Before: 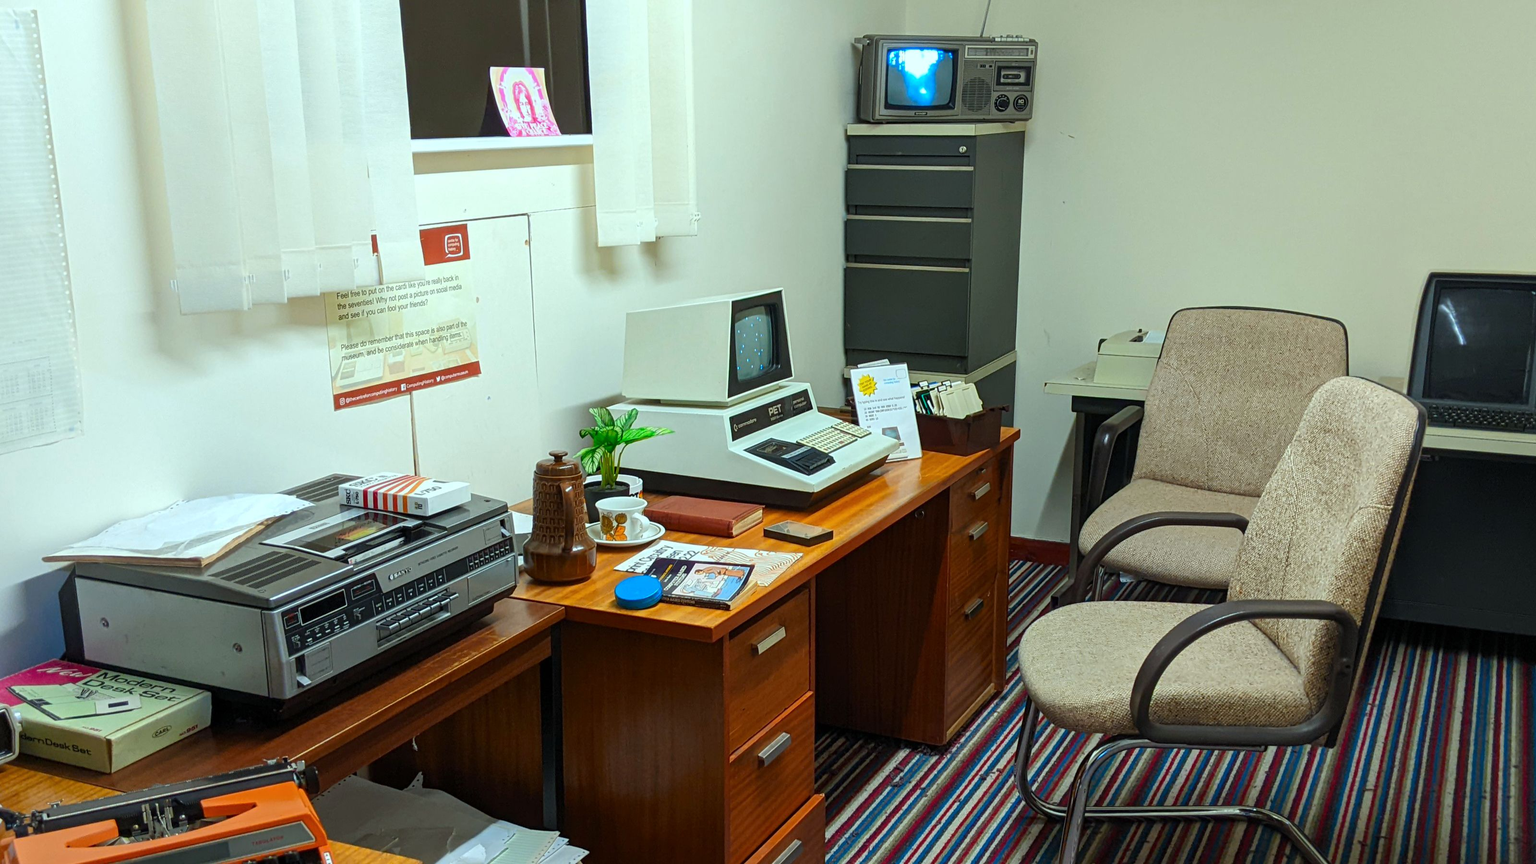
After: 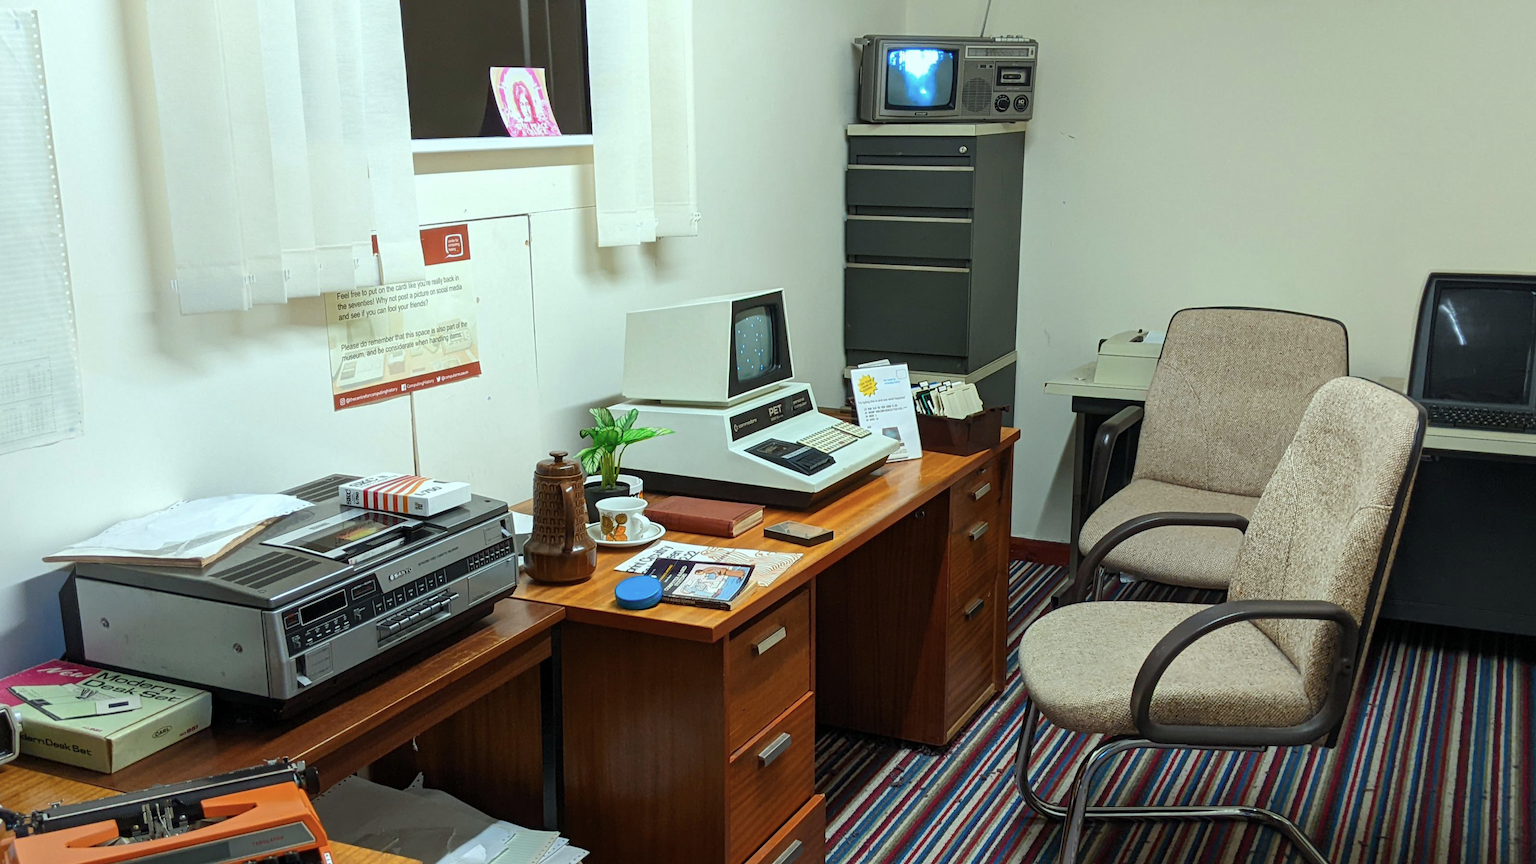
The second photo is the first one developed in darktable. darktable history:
contrast brightness saturation: saturation -0.158
